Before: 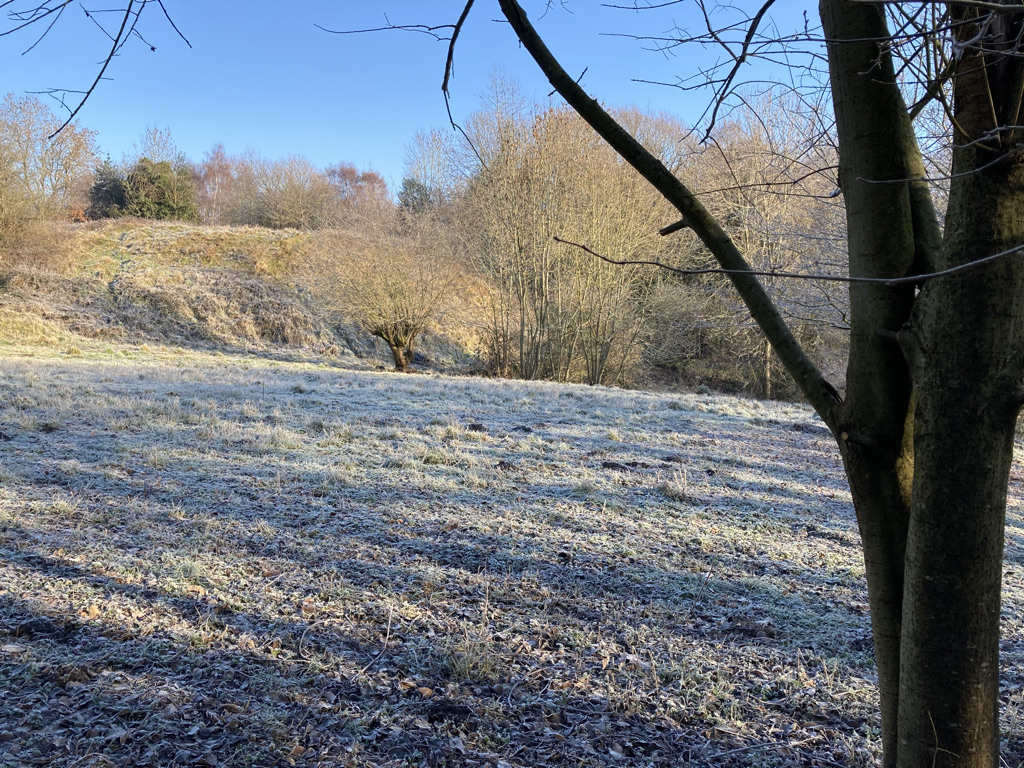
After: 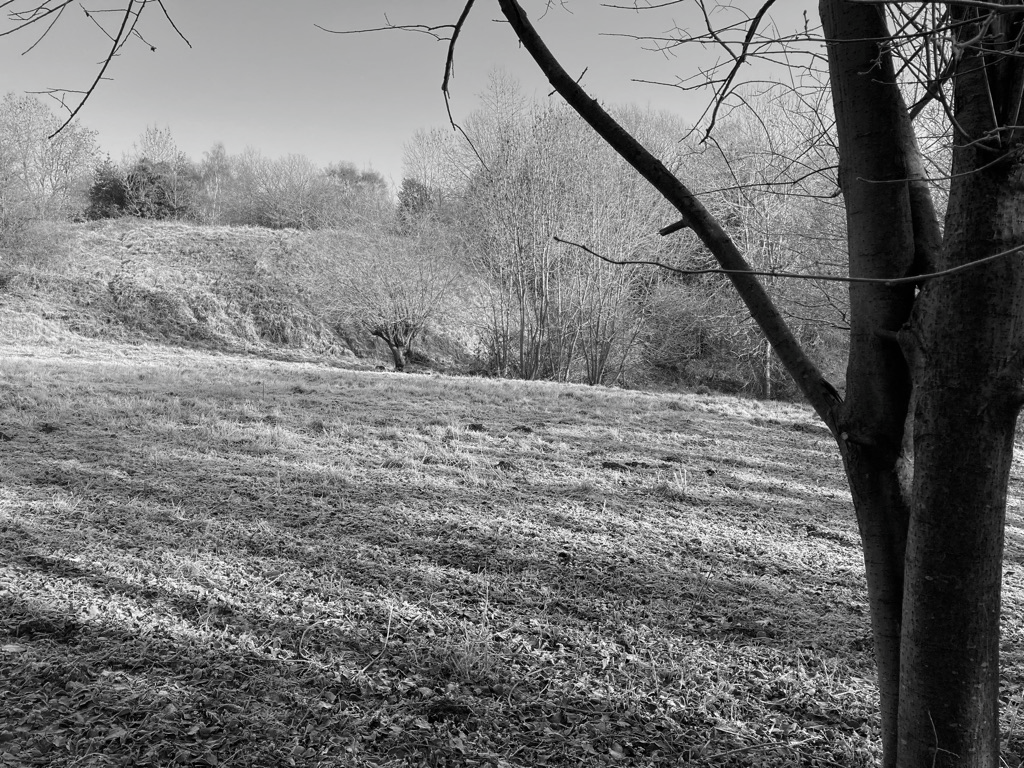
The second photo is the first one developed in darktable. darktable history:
contrast brightness saturation: saturation -0.994
